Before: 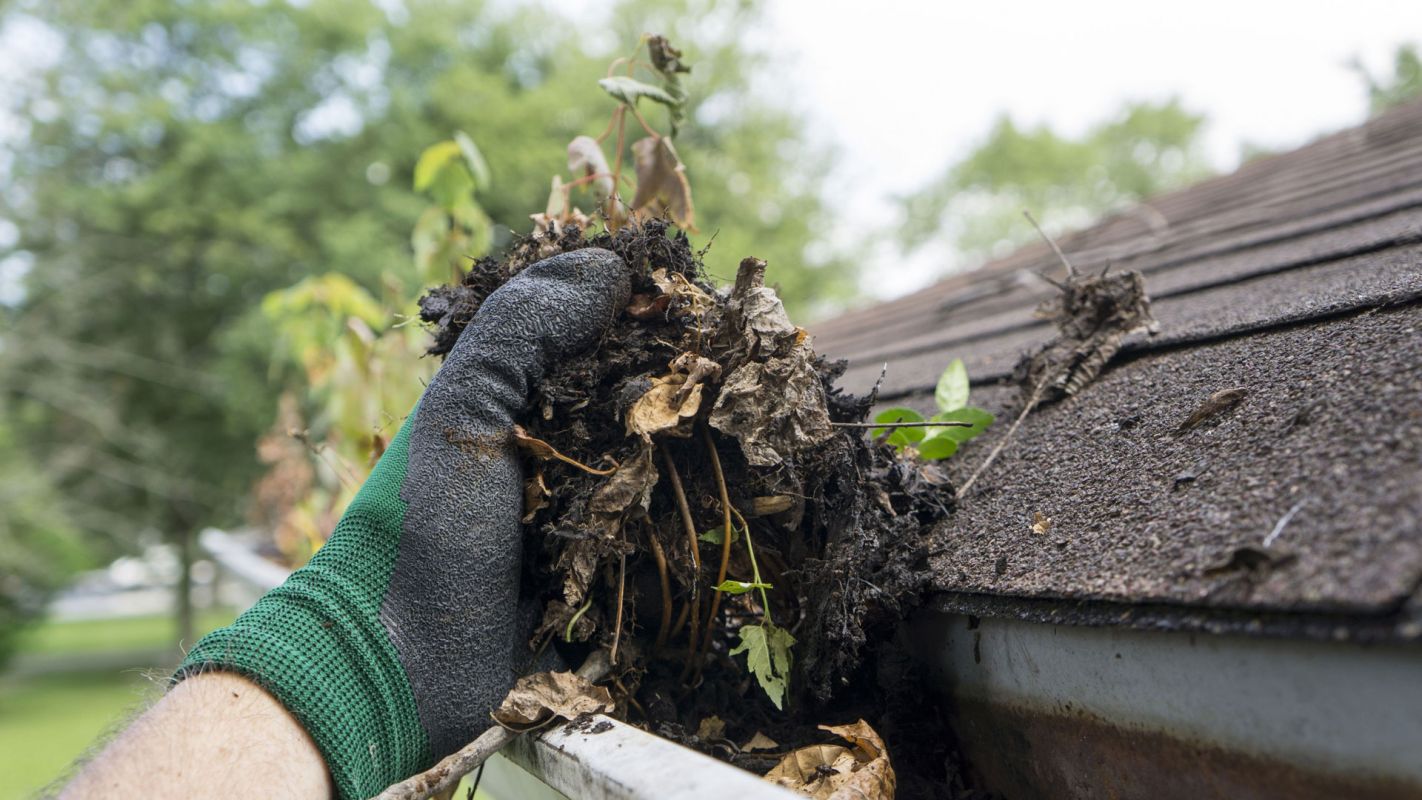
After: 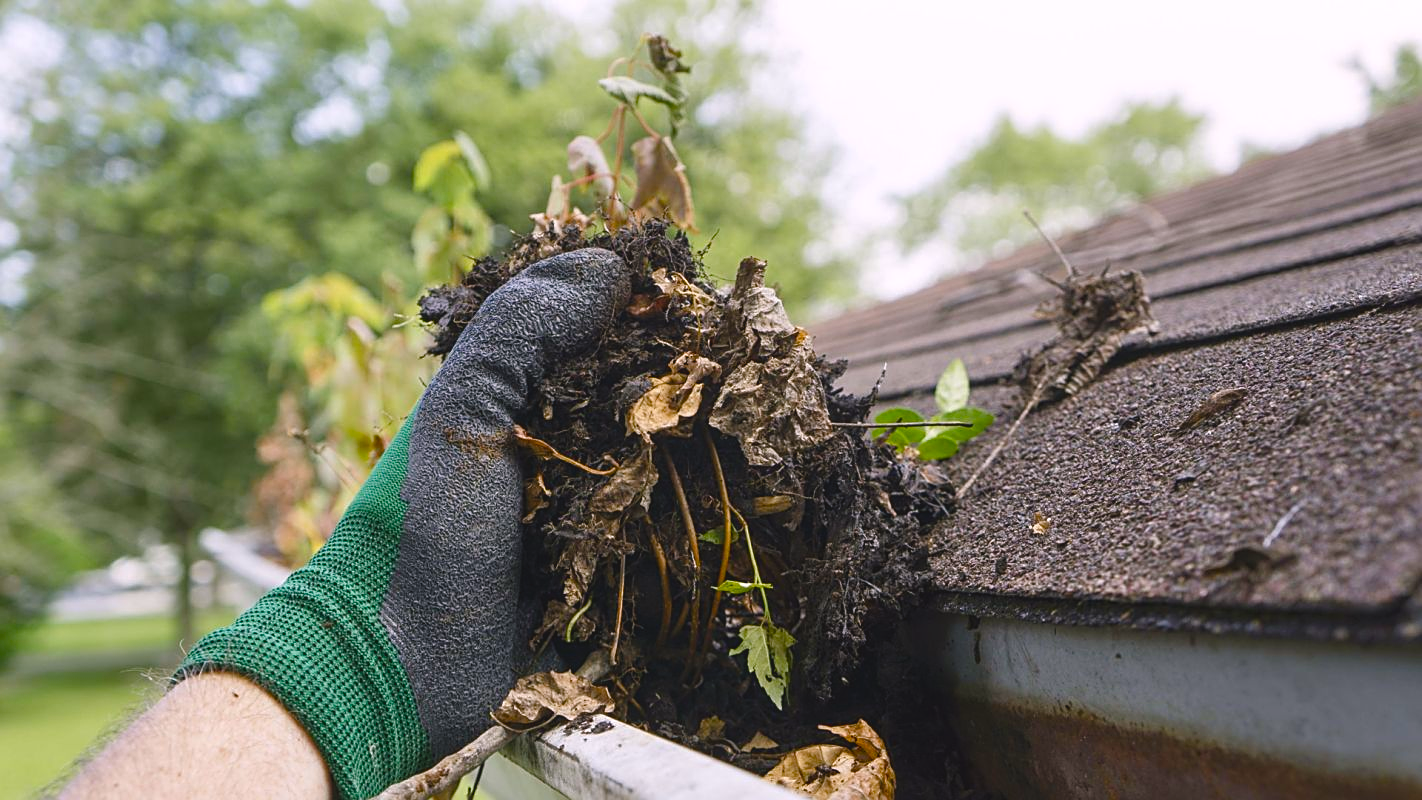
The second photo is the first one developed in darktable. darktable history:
sharpen: on, module defaults
color balance rgb: power › chroma 0.245%, power › hue 60.81°, highlights gain › chroma 1.476%, highlights gain › hue 306.33°, global offset › luminance 0.768%, perceptual saturation grading › global saturation 46.224%, perceptual saturation grading › highlights -49.929%, perceptual saturation grading › shadows 29.485%, global vibrance 20%
